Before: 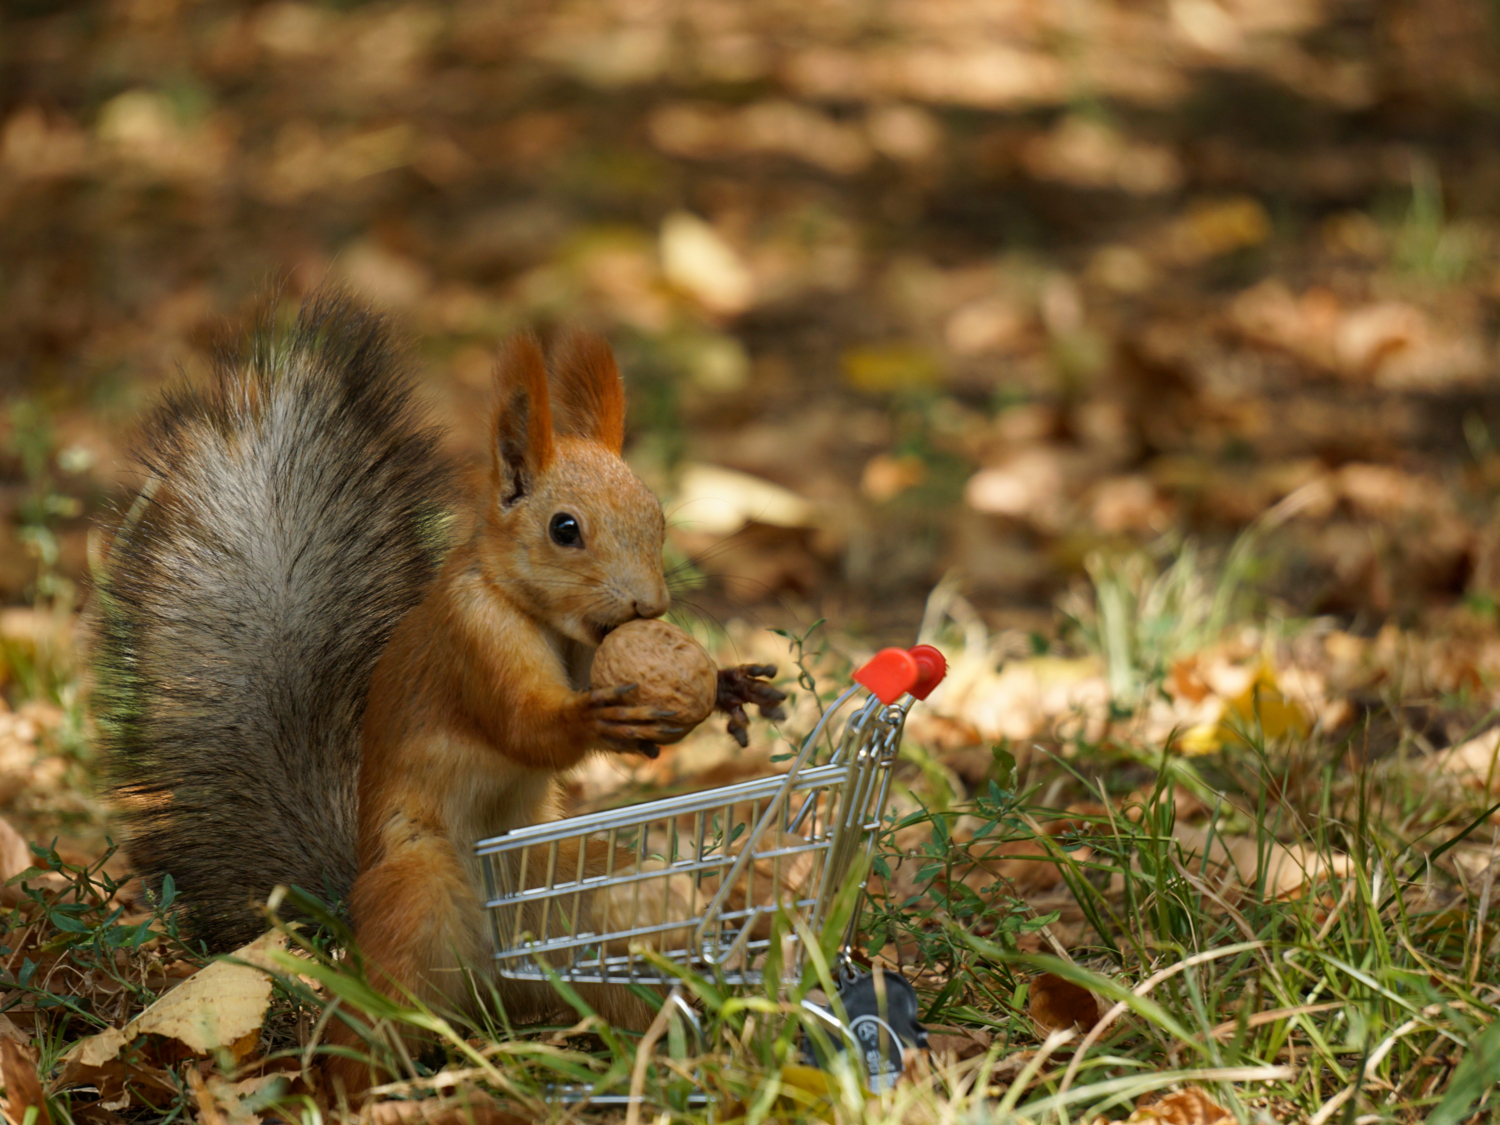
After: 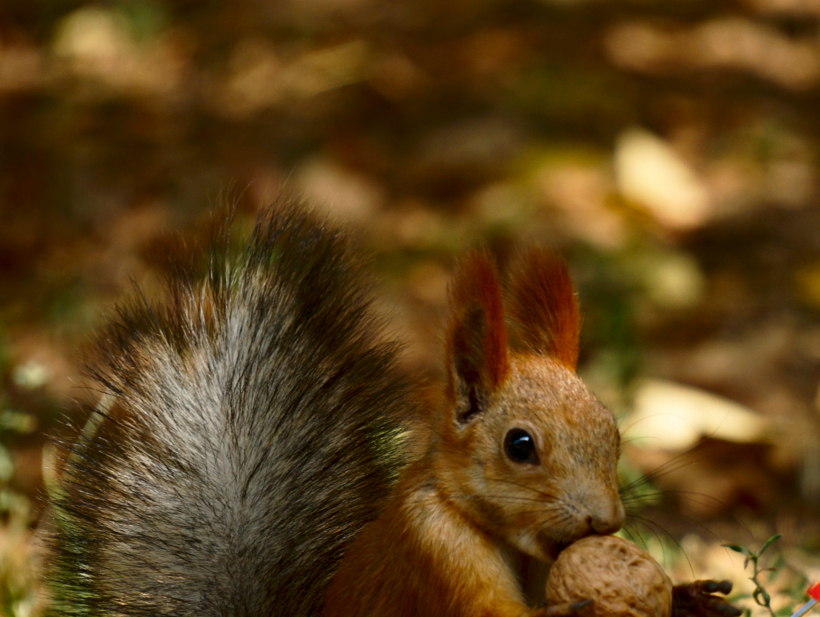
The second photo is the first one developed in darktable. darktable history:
contrast brightness saturation: contrast 0.2, brightness -0.11, saturation 0.1
crop and rotate: left 3.047%, top 7.509%, right 42.236%, bottom 37.598%
